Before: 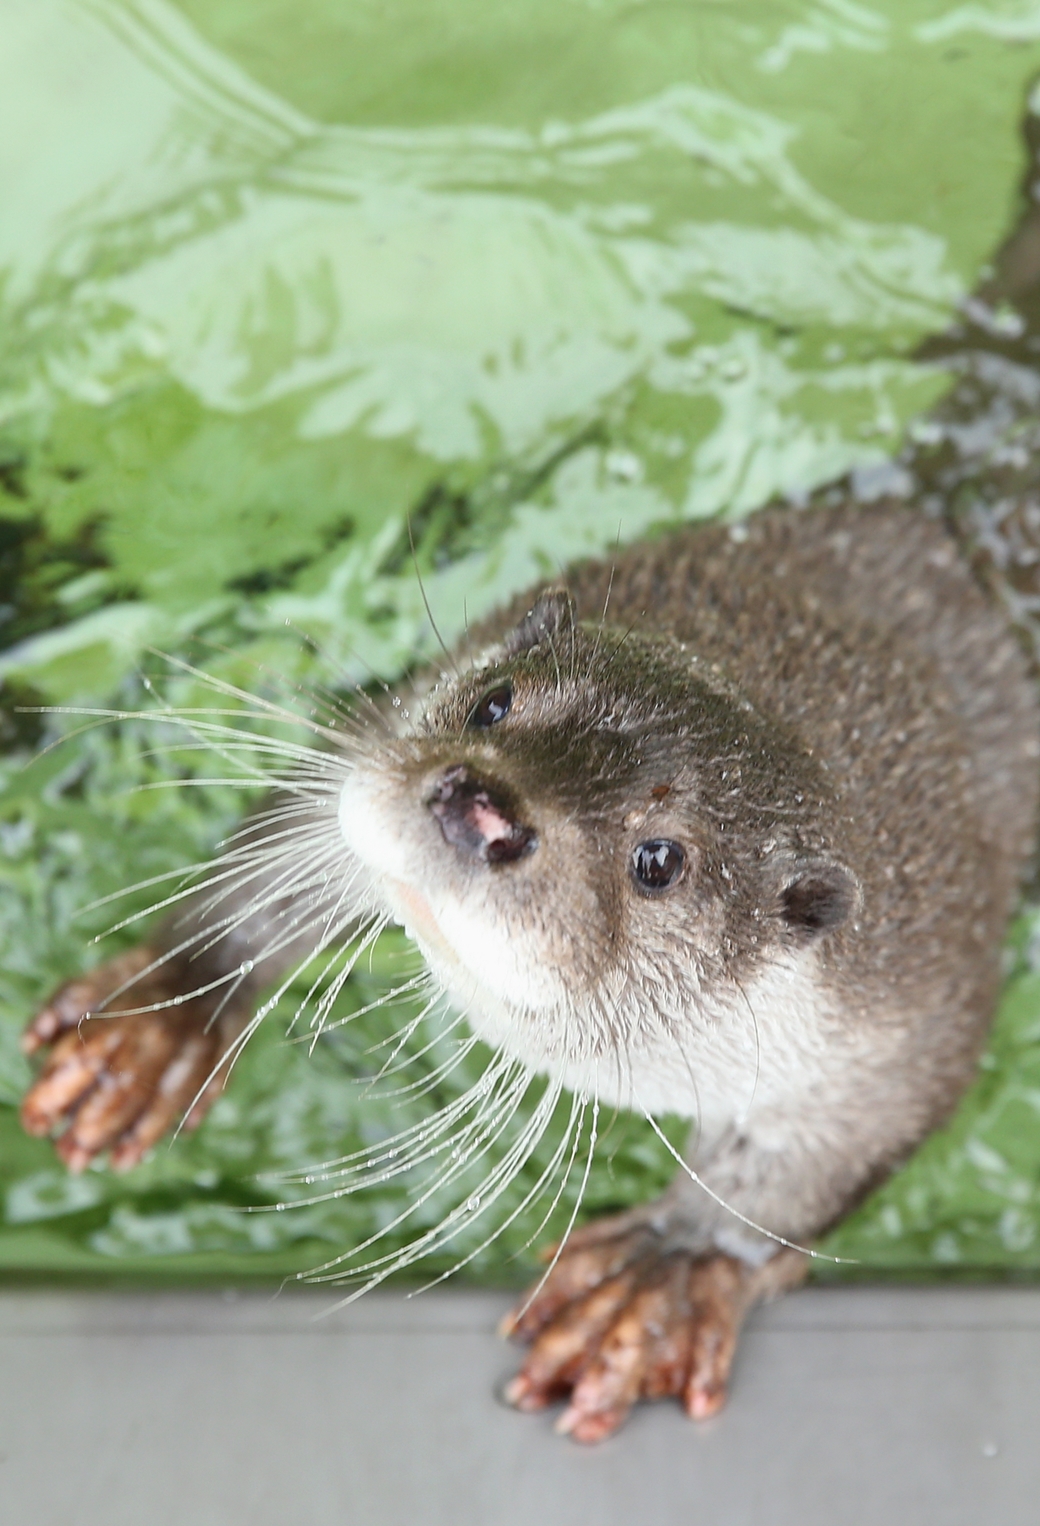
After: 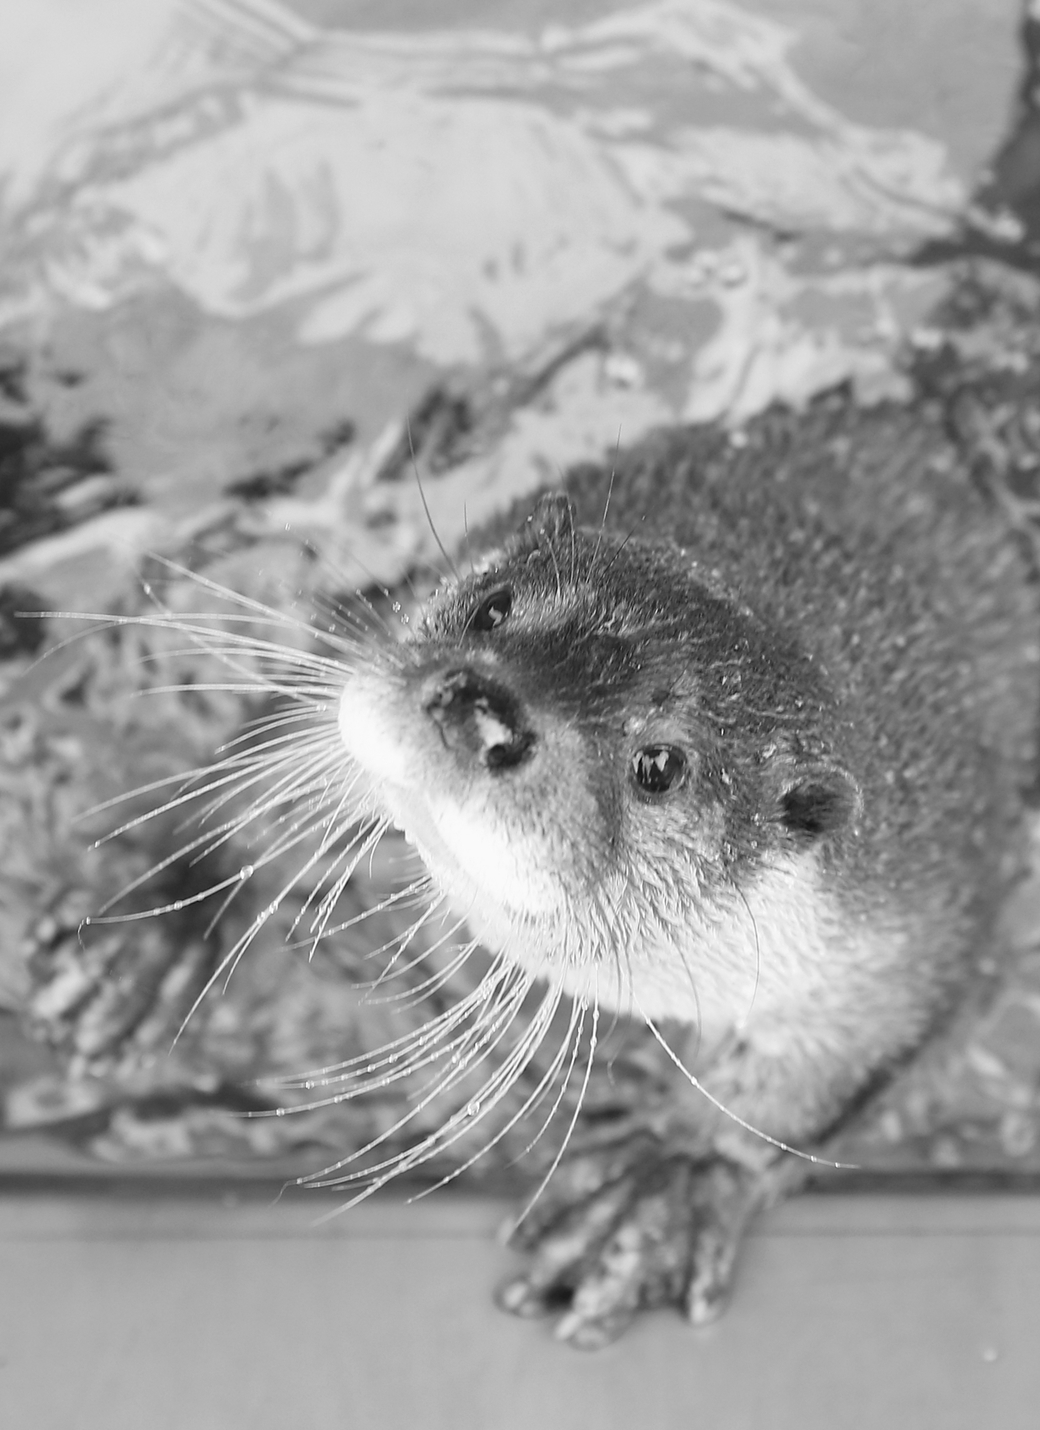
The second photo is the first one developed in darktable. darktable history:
monochrome: on, module defaults
crop and rotate: top 6.25%
tone equalizer: on, module defaults
